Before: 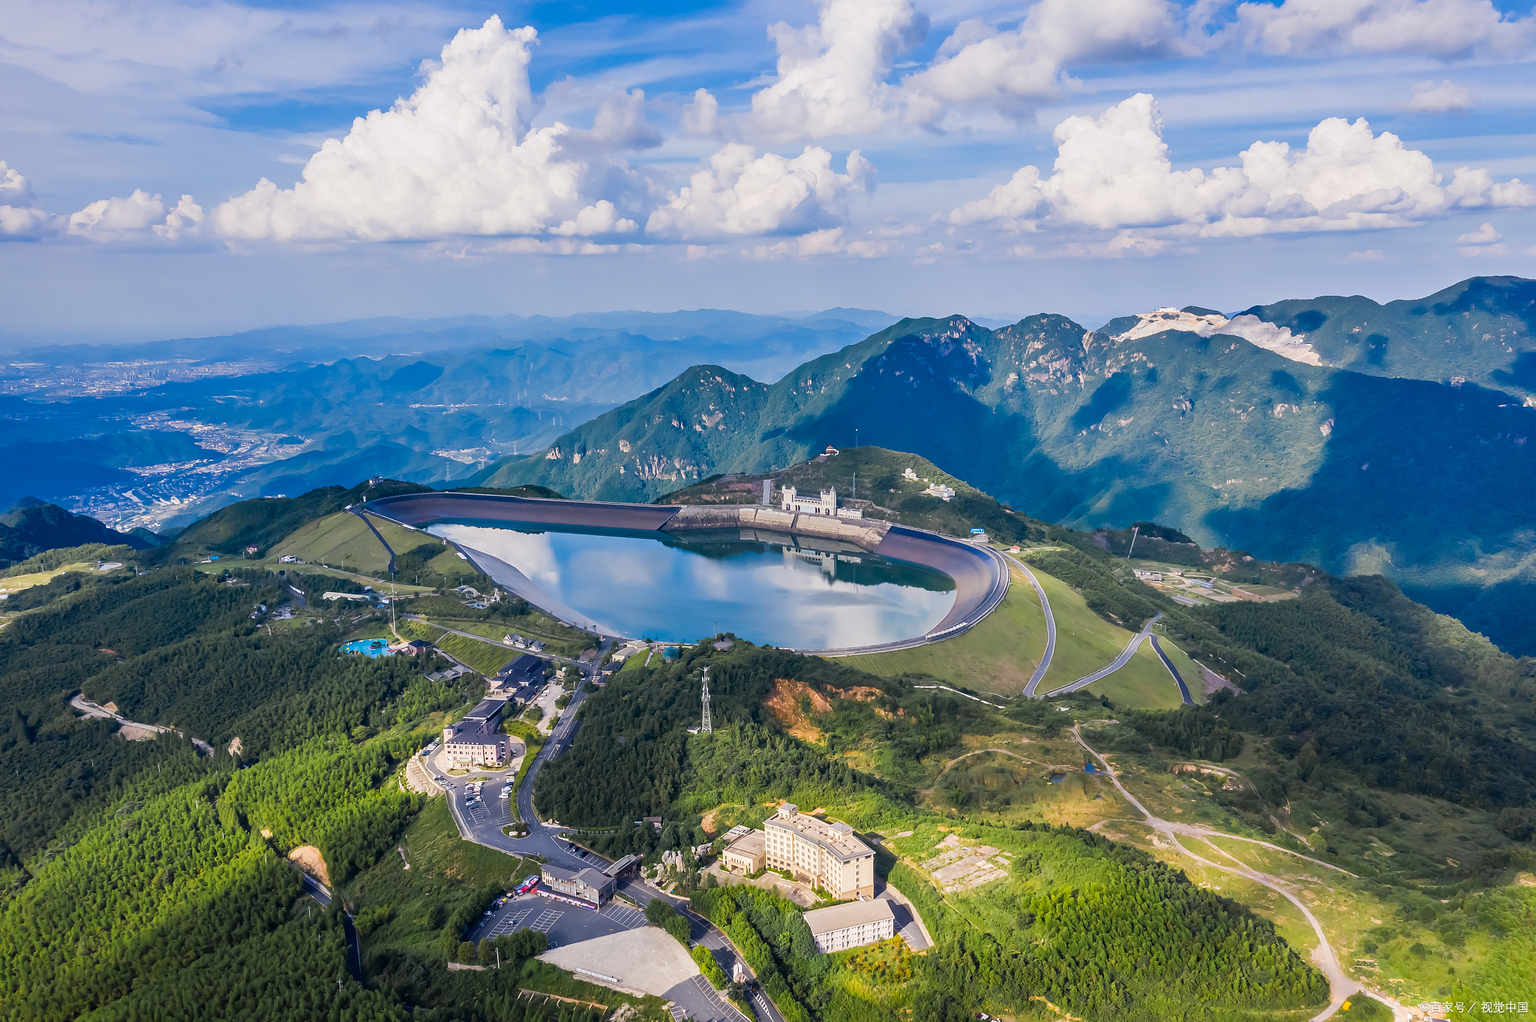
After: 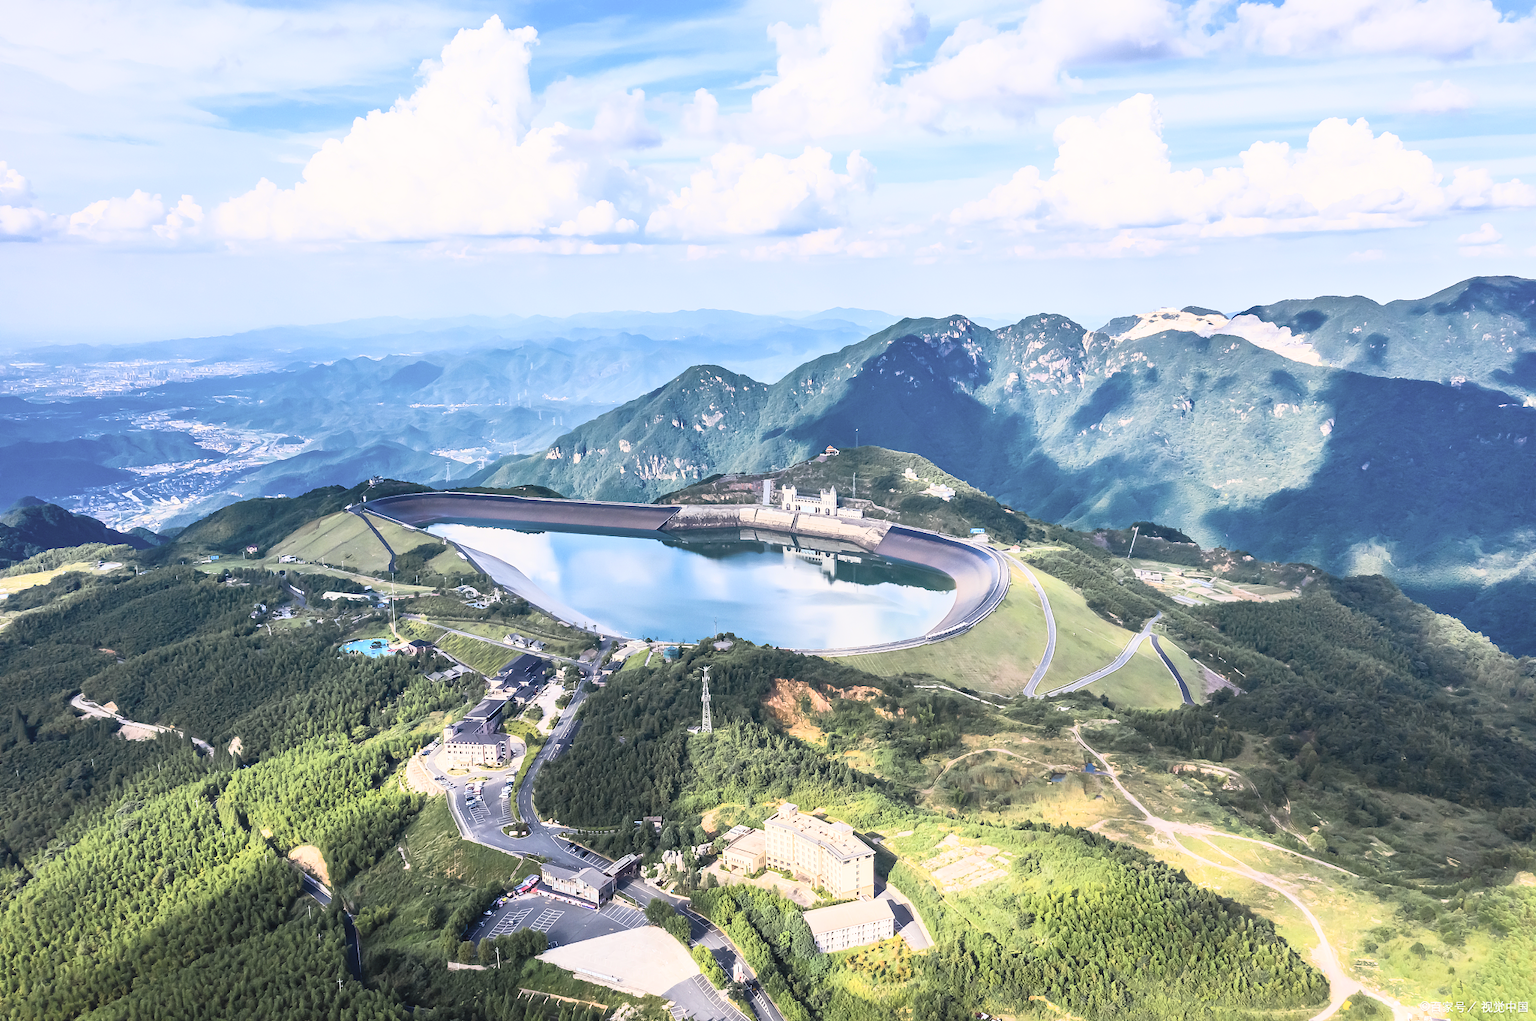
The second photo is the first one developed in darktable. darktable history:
contrast brightness saturation: contrast 0.42, brightness 0.558, saturation -0.197
